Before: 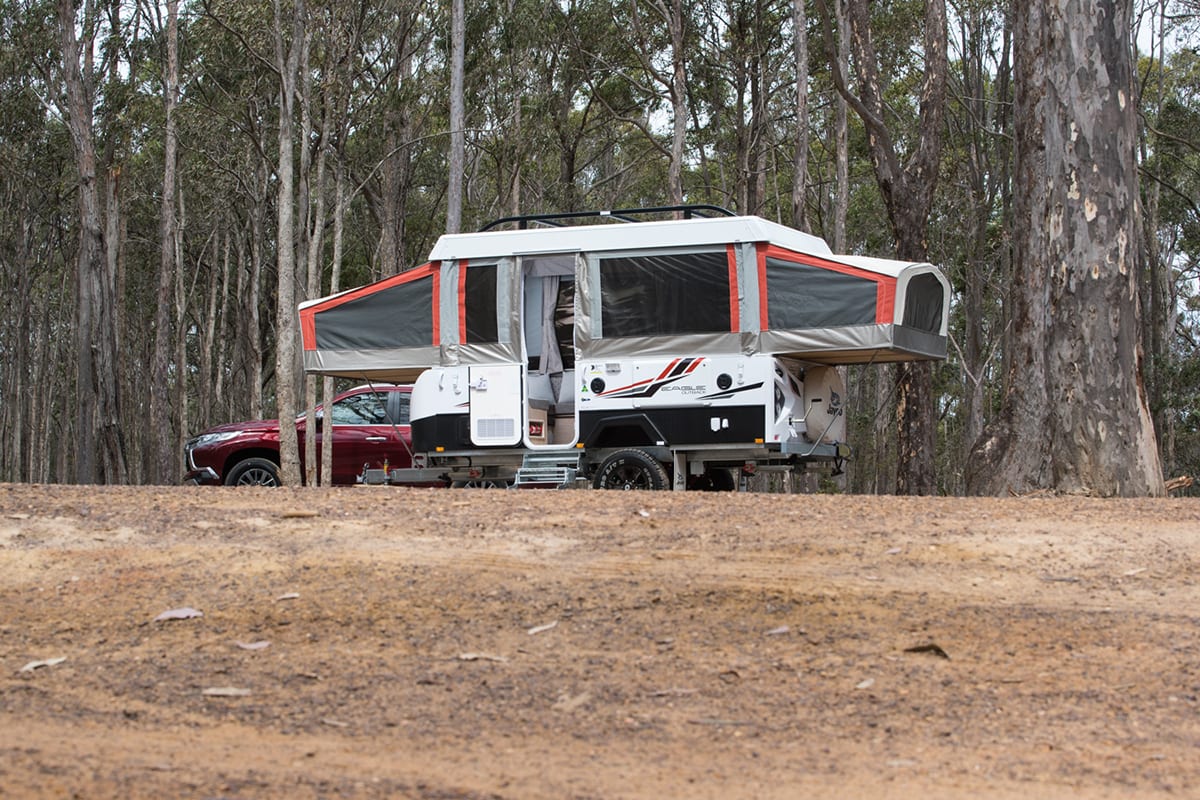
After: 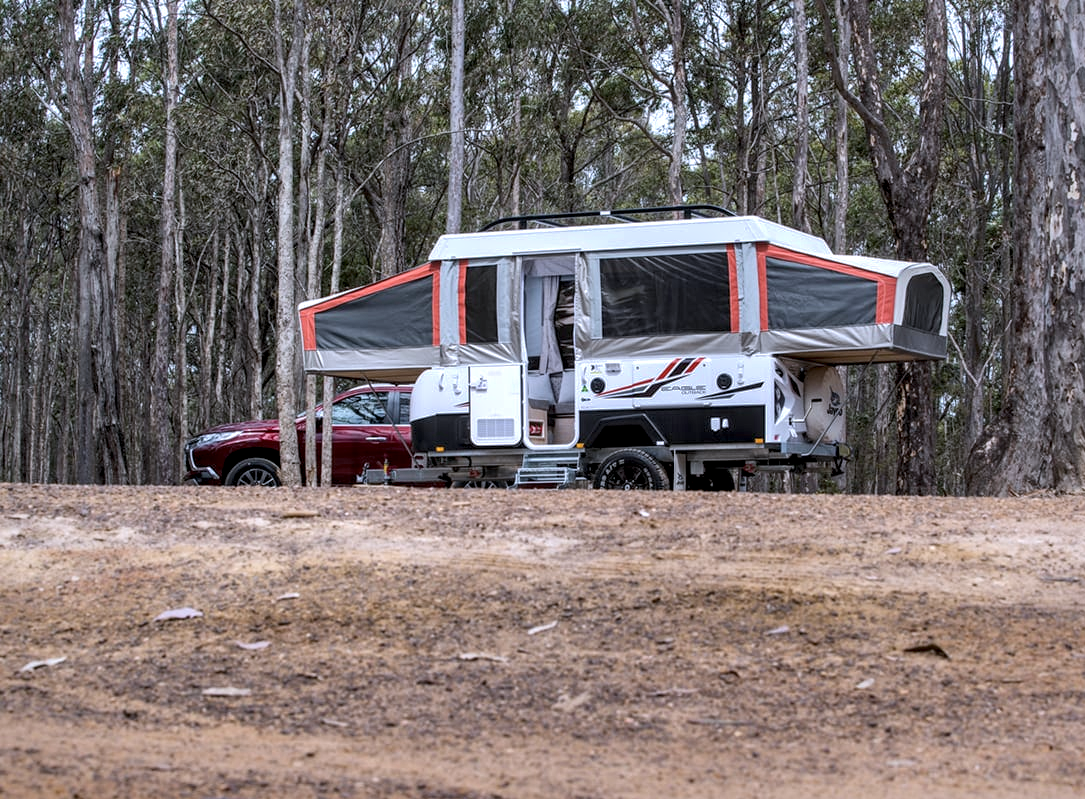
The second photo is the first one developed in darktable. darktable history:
crop: right 9.509%, bottom 0.031%
shadows and highlights: shadows 40, highlights -60
white balance: red 0.967, blue 1.119, emerald 0.756
color correction: saturation 0.98
local contrast: highlights 60%, shadows 60%, detail 160%
